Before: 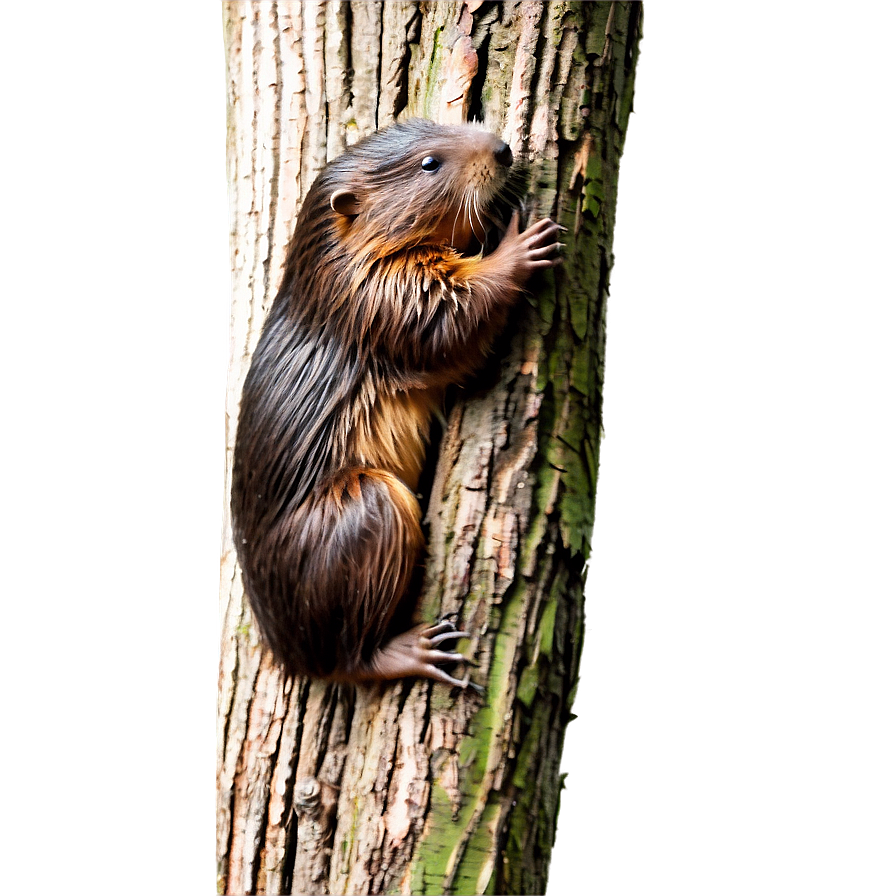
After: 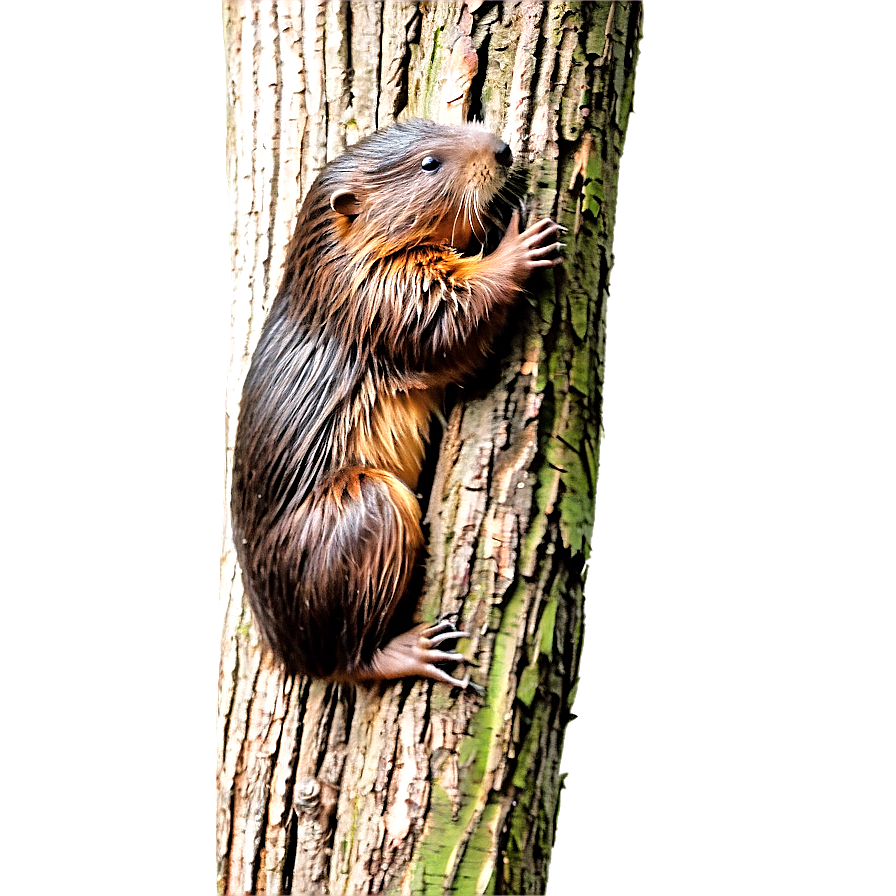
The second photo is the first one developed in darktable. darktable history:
sharpen: on, module defaults
tone equalizer: -7 EV 0.15 EV, -6 EV 0.6 EV, -5 EV 1.15 EV, -4 EV 1.33 EV, -3 EV 1.15 EV, -2 EV 0.6 EV, -1 EV 0.15 EV, mask exposure compensation -0.5 EV
color balance rgb: shadows lift › luminance -10%, highlights gain › luminance 10%, saturation formula JzAzBz (2021)
